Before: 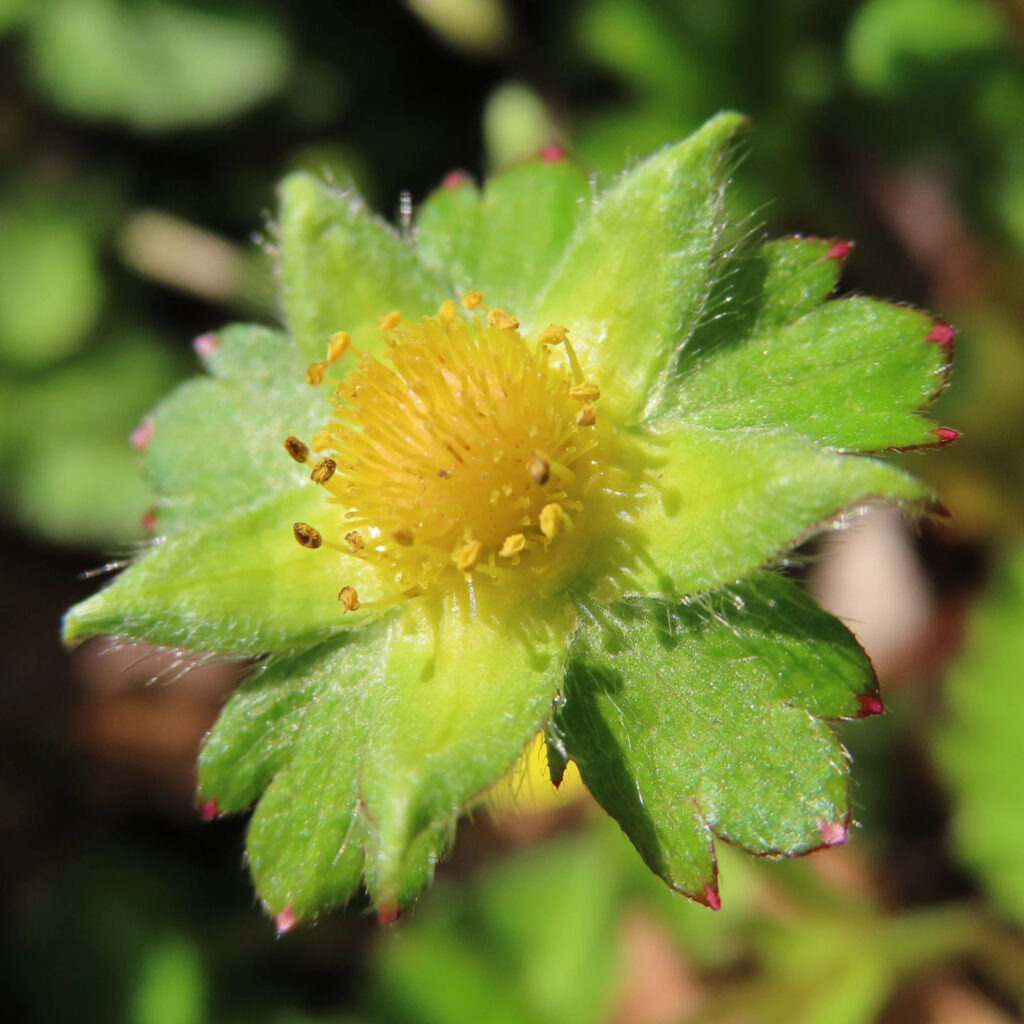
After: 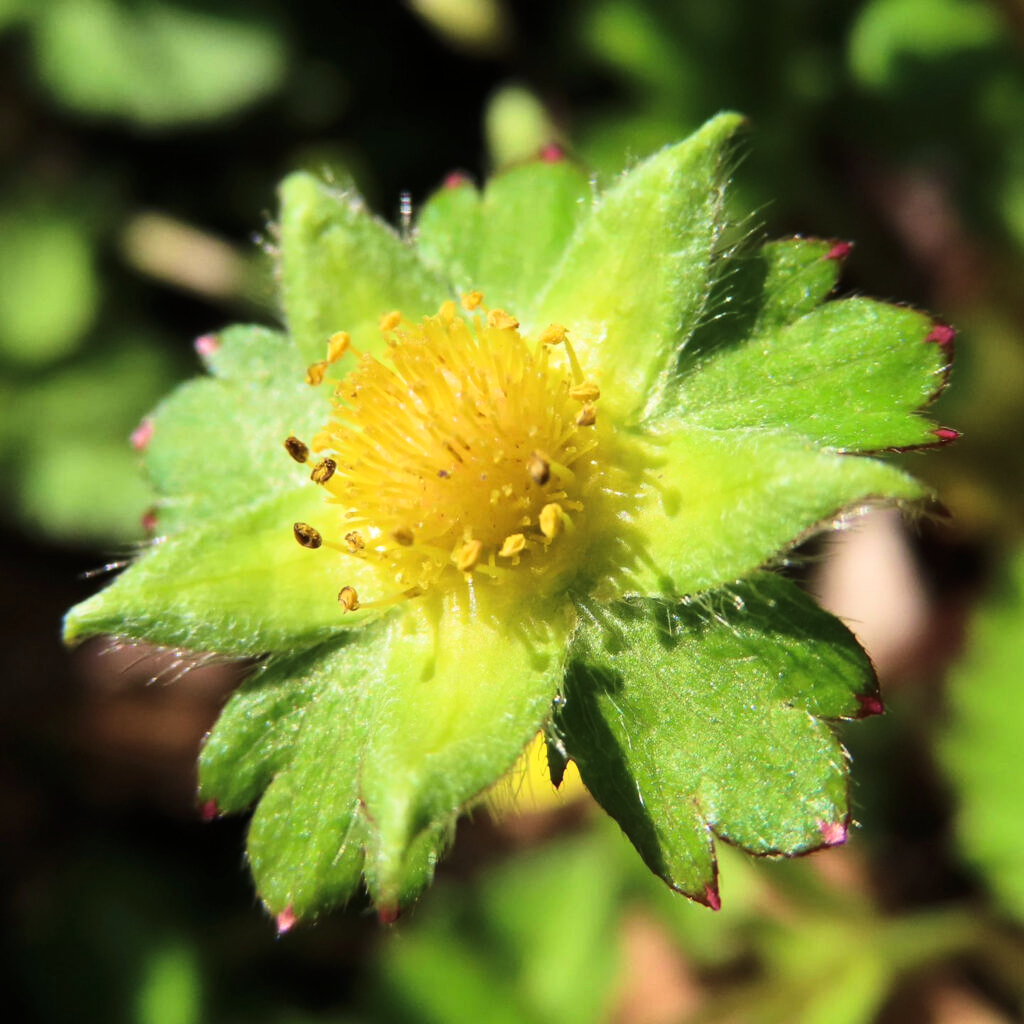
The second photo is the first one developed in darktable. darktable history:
white balance: emerald 1
velvia: on, module defaults
tone curve: curves: ch0 [(0, 0) (0.004, 0.001) (0.133, 0.078) (0.325, 0.241) (0.832, 0.917) (1, 1)], color space Lab, linked channels, preserve colors none
